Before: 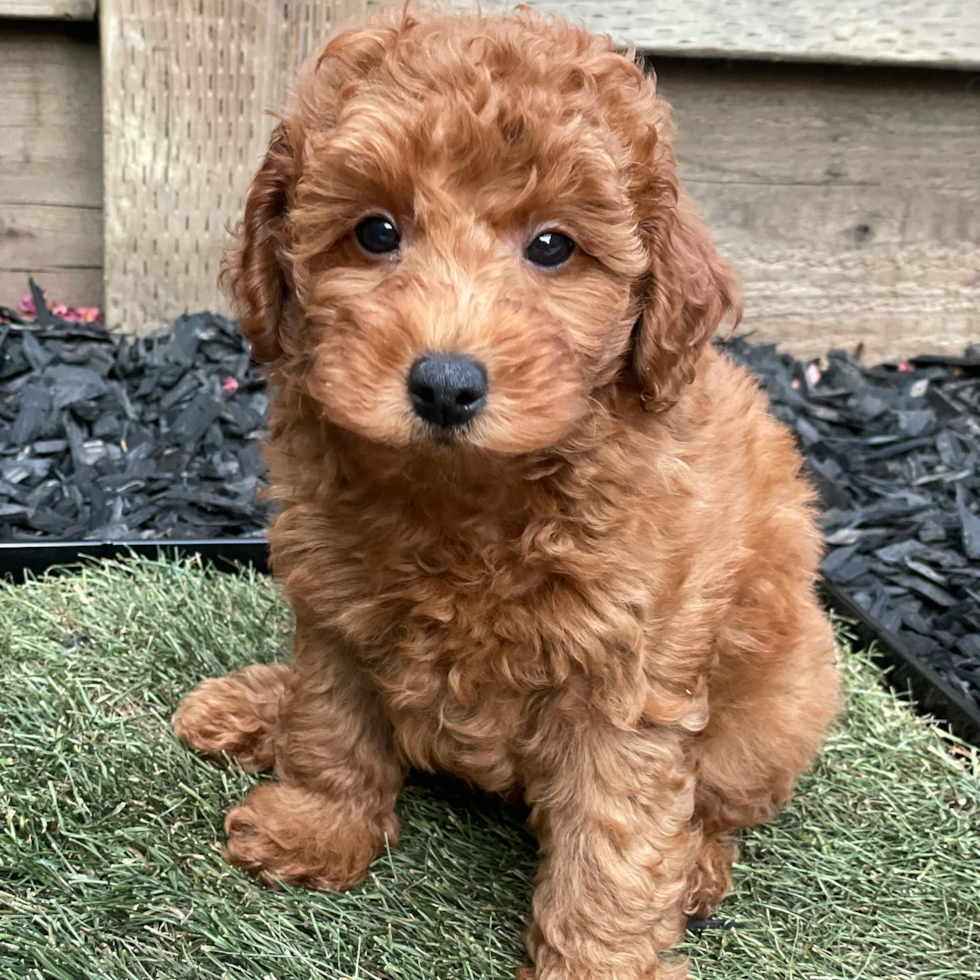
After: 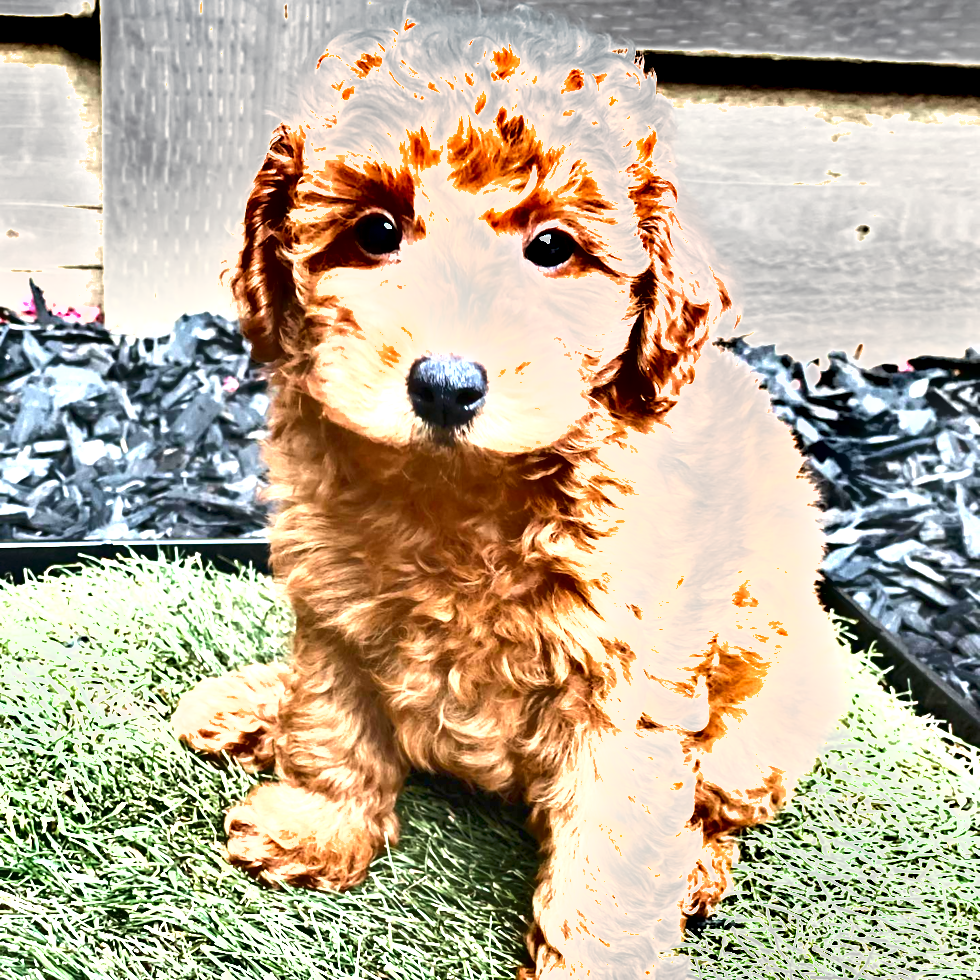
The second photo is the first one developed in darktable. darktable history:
levels: mode automatic
exposure: black level correction 0, exposure 2.374 EV, compensate highlight preservation false
shadows and highlights: white point adjustment 0.065, soften with gaussian
